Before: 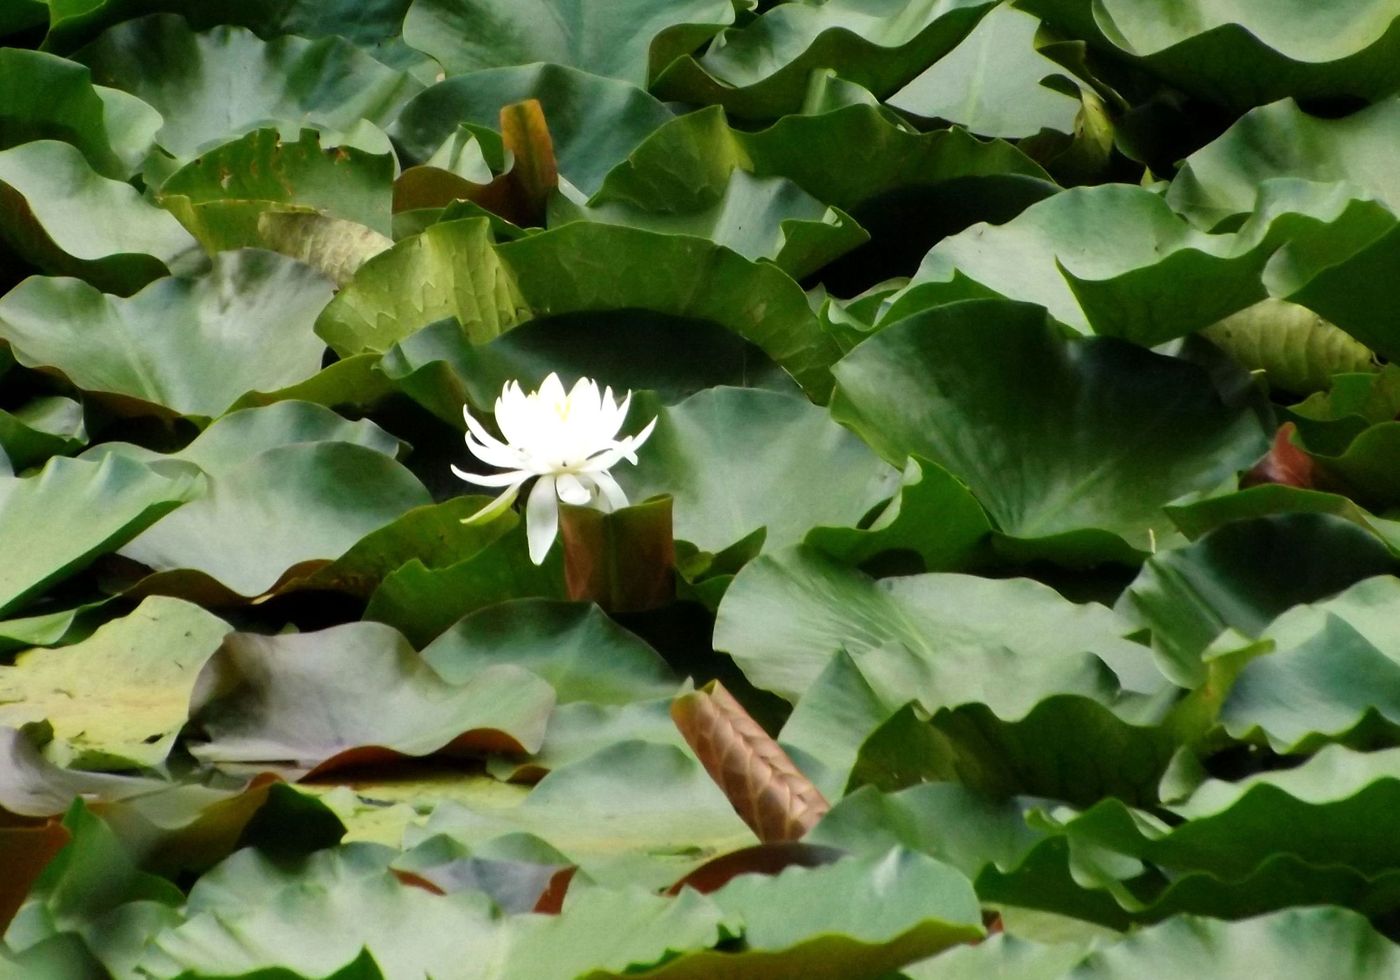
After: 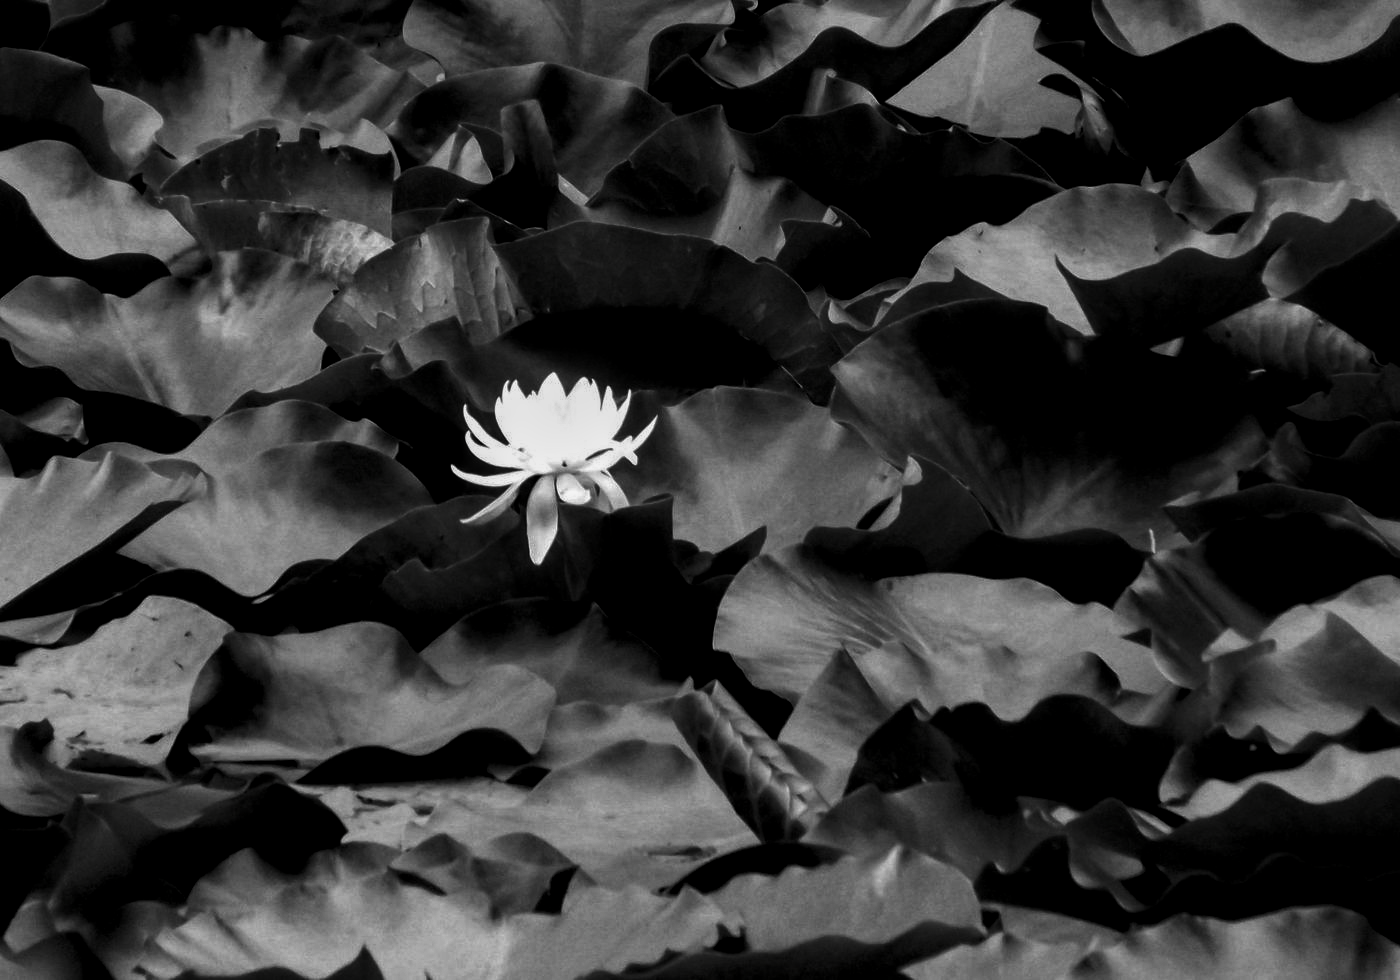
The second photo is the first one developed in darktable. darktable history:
local contrast: detail 142%
contrast brightness saturation: contrast -0.028, brightness -0.577, saturation -0.996
